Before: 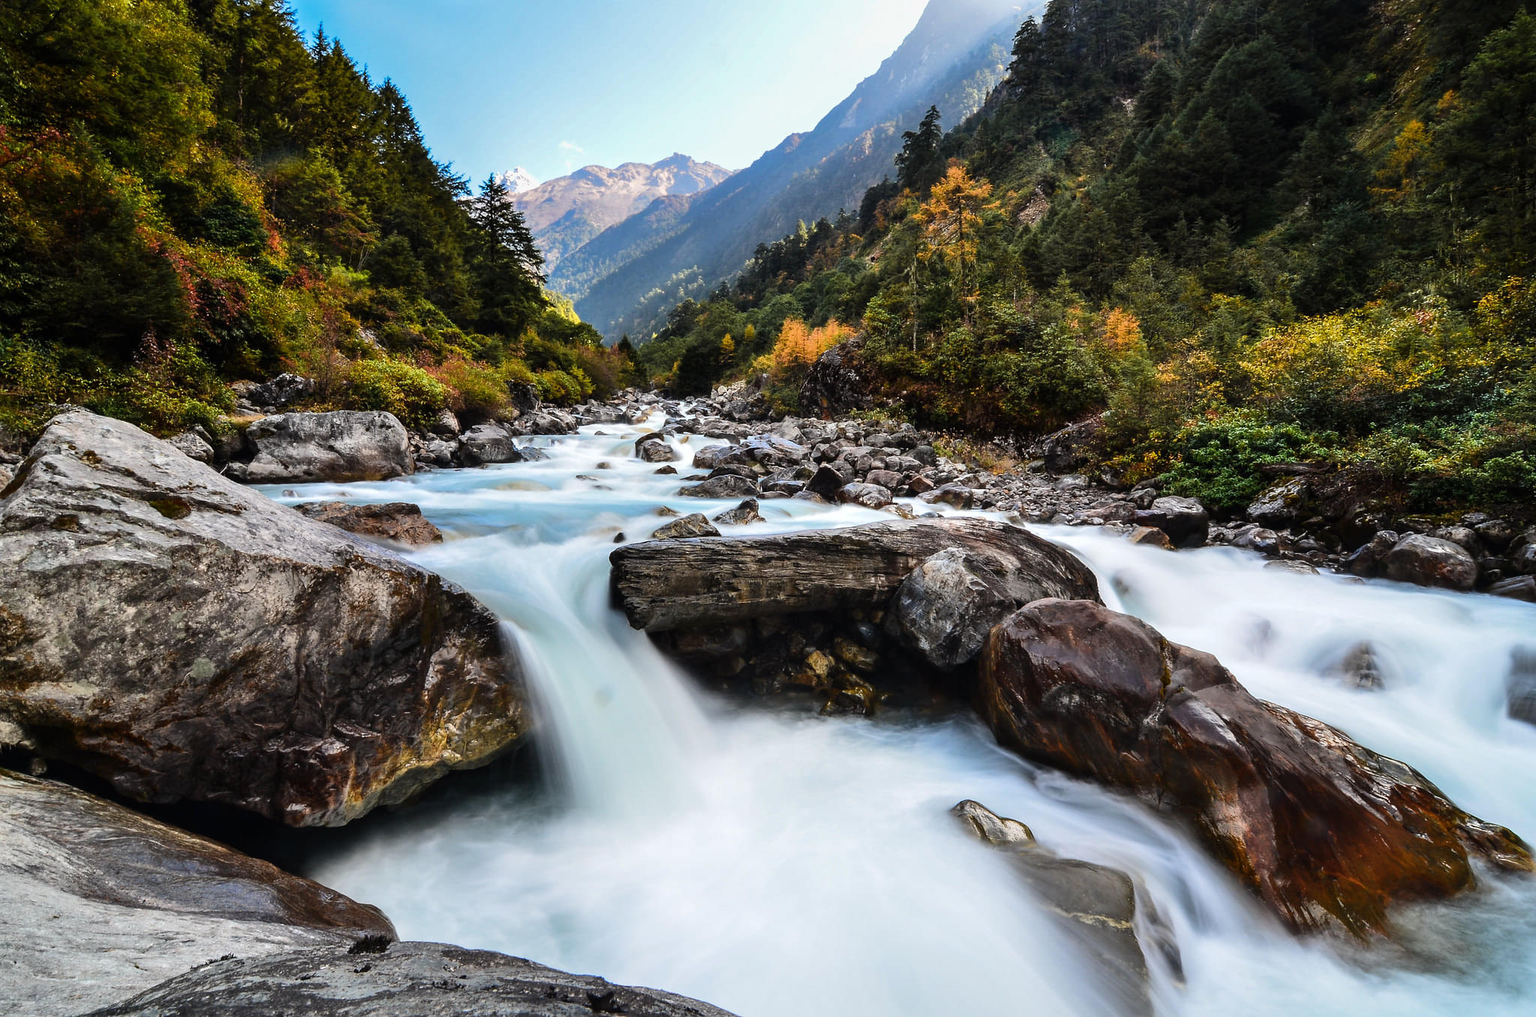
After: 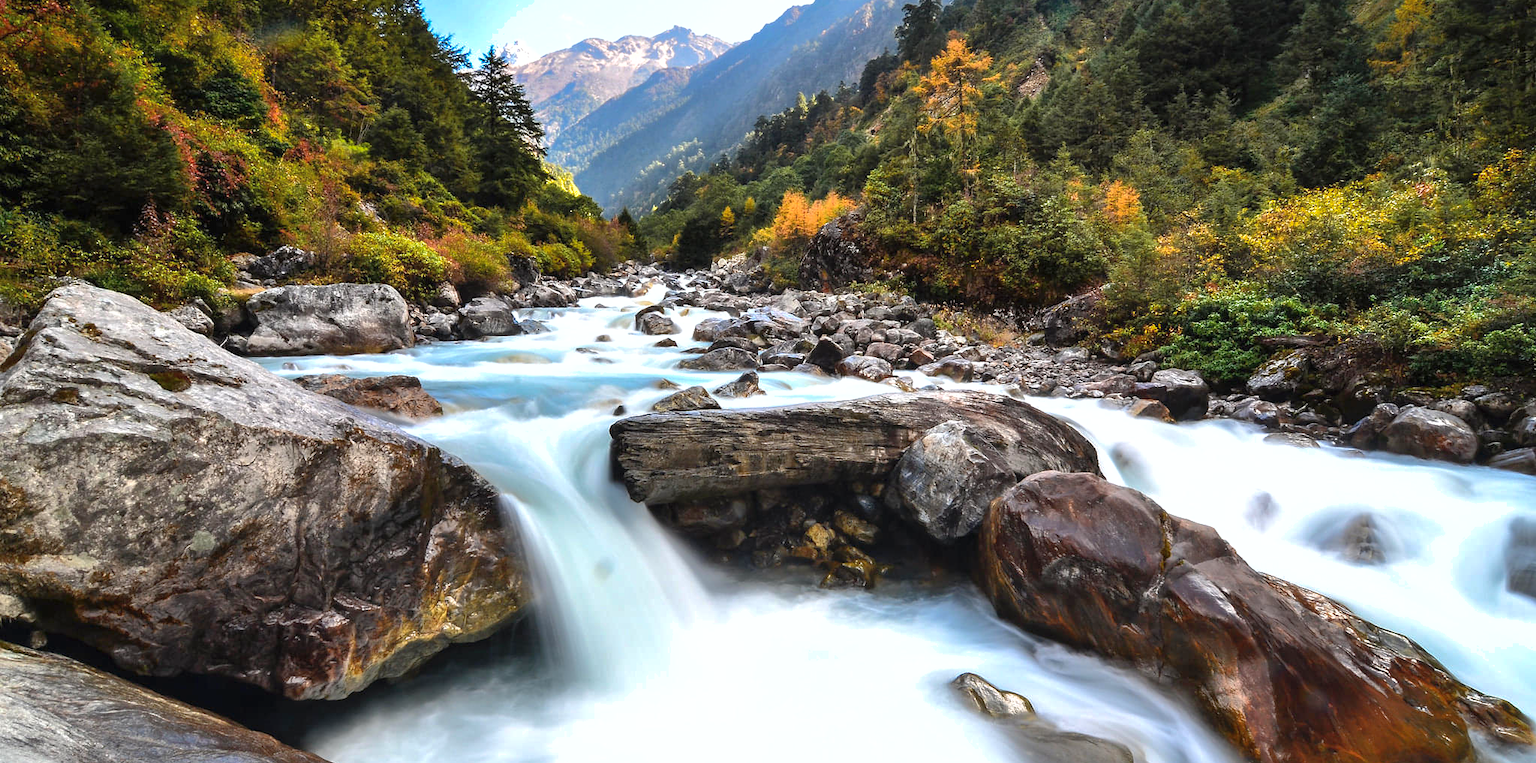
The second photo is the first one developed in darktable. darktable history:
crop and rotate: top 12.602%, bottom 12.252%
exposure: black level correction 0, exposure 0.499 EV, compensate highlight preservation false
shadows and highlights: on, module defaults
